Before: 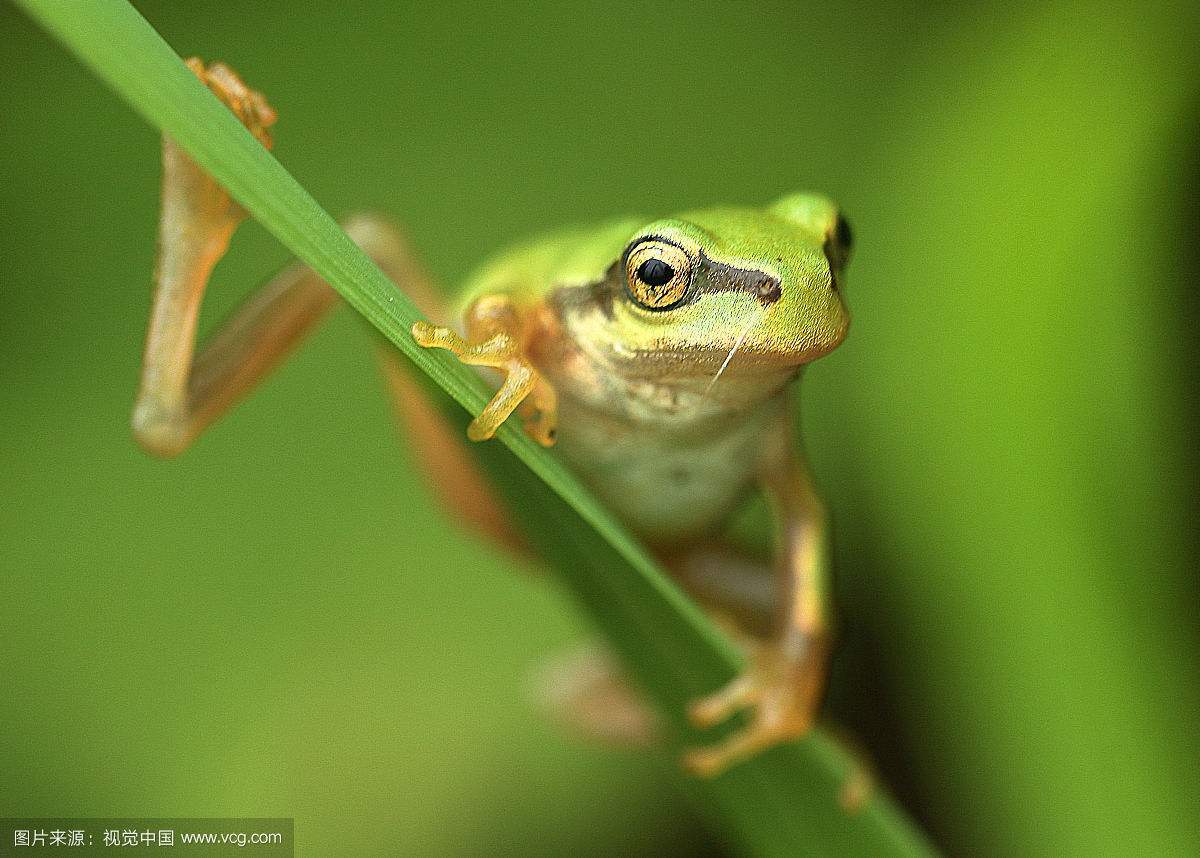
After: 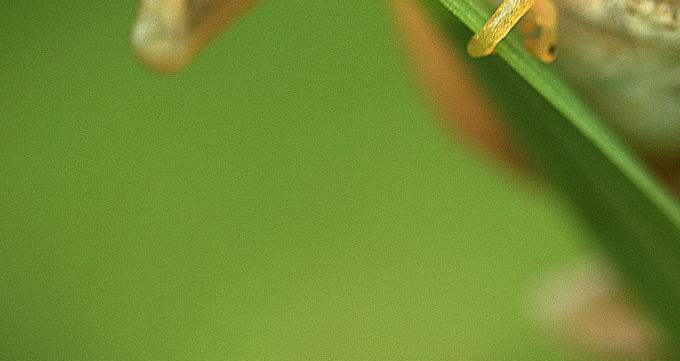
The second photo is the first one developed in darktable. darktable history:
crop: top 44.76%, right 43.31%, bottom 13.062%
